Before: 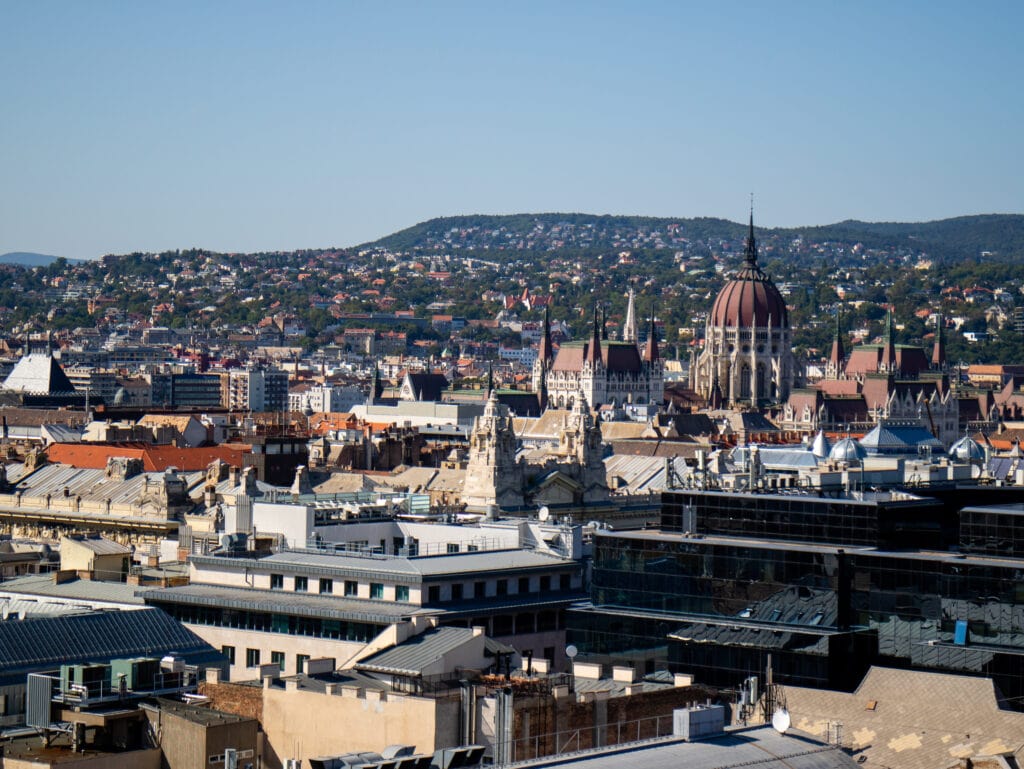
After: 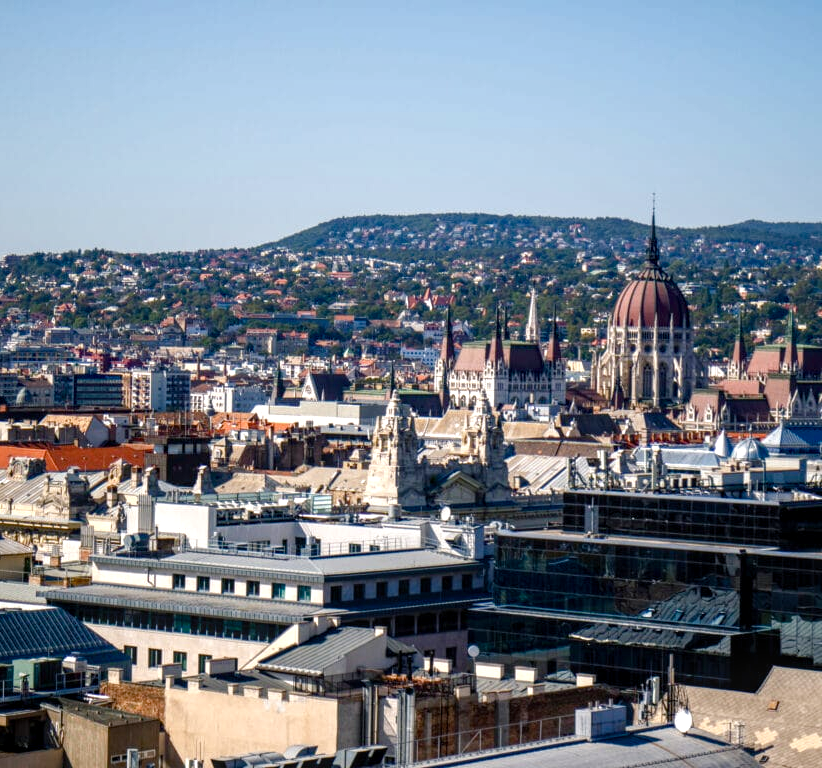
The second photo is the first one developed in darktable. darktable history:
color balance rgb: shadows lift › chroma 2.056%, shadows lift › hue 247.52°, highlights gain › chroma 0.273%, highlights gain › hue 330.19°, perceptual saturation grading › global saturation 20%, perceptual saturation grading › highlights -50.032%, perceptual saturation grading › shadows 31.139%, perceptual brilliance grading › global brilliance 10.513%
crop and rotate: left 9.588%, right 10.122%
local contrast: on, module defaults
